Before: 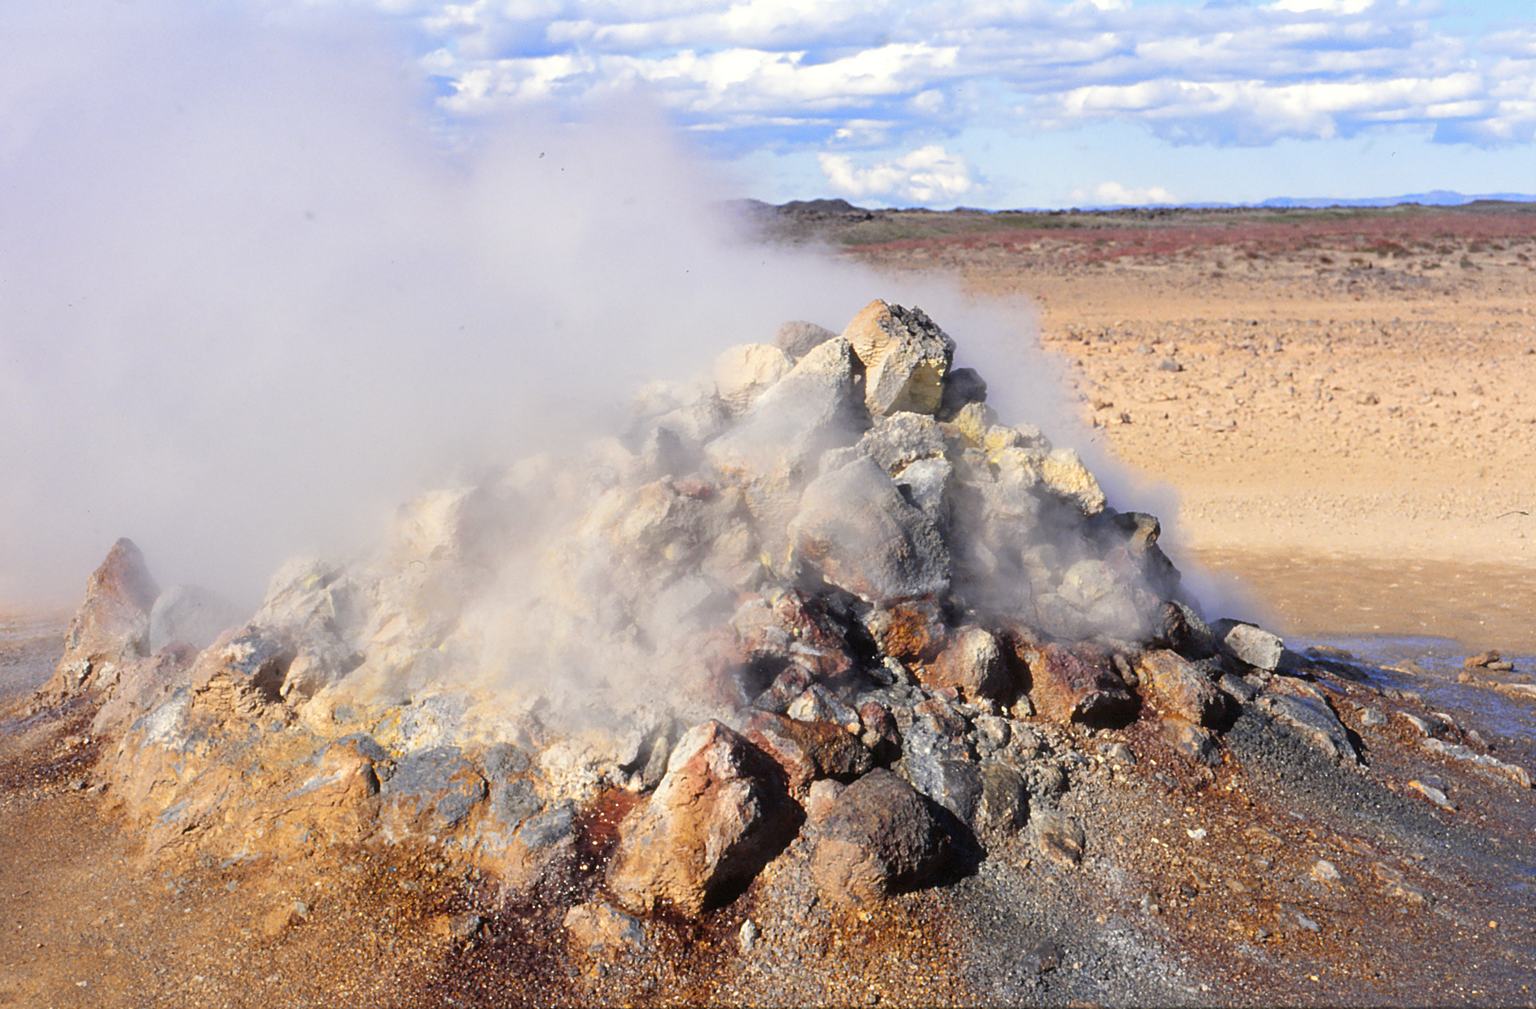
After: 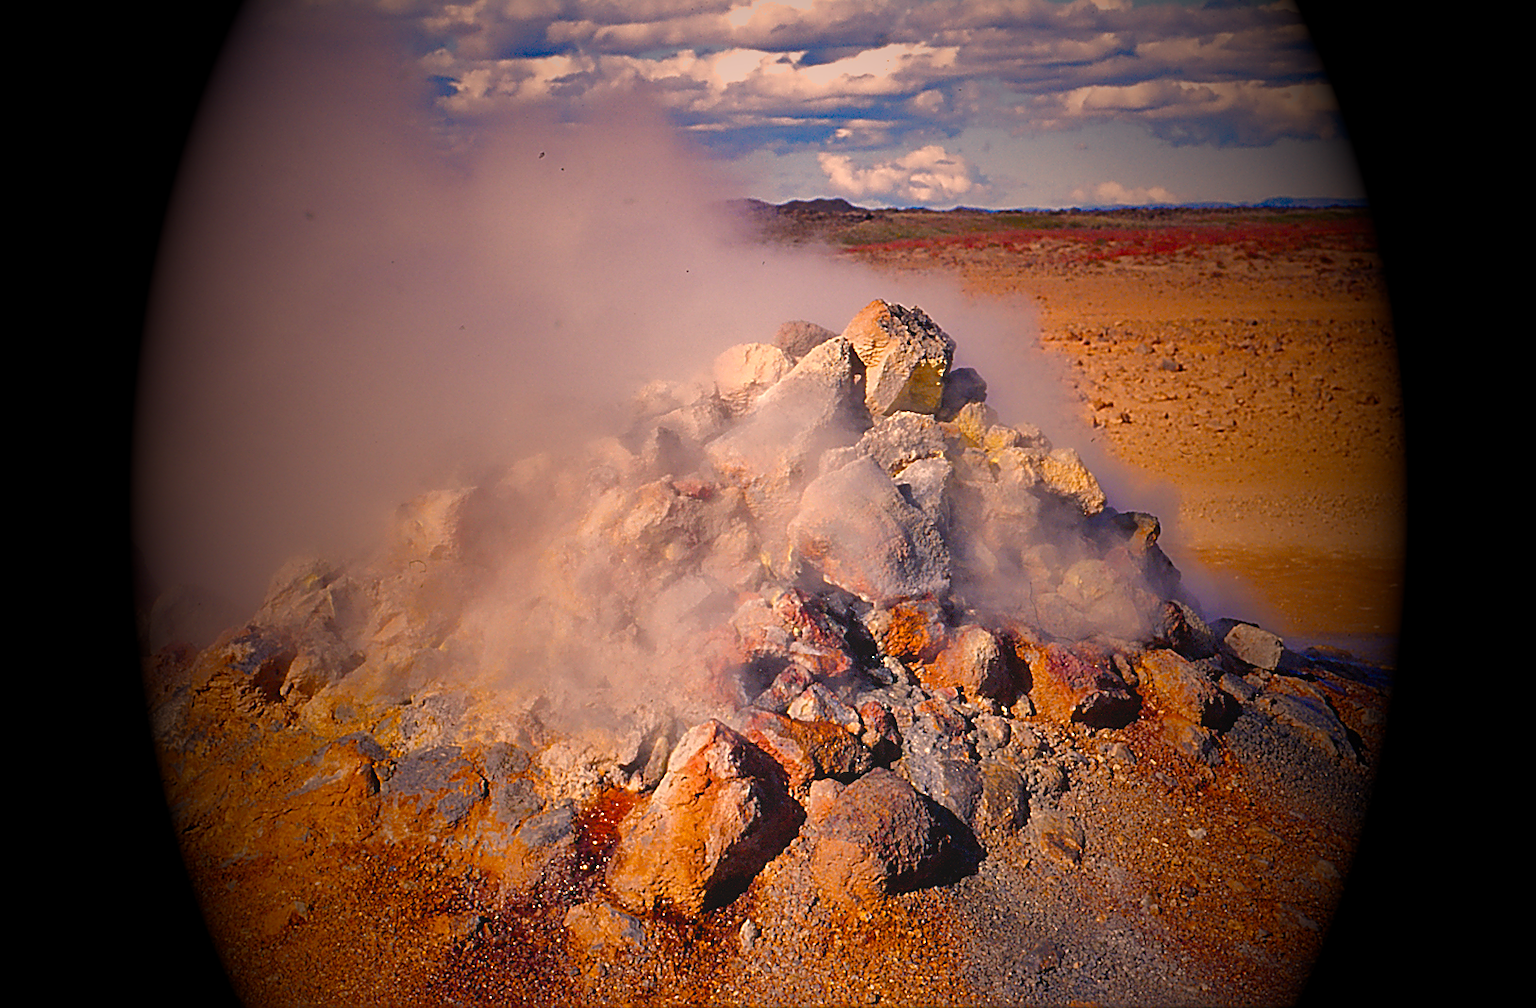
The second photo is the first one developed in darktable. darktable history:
vignetting: fall-off start 15.9%, fall-off radius 100%, brightness -1, saturation 0.5, width/height ratio 0.719
tone equalizer: -8 EV 0.25 EV, -7 EV 0.417 EV, -6 EV 0.417 EV, -5 EV 0.25 EV, -3 EV -0.25 EV, -2 EV -0.417 EV, -1 EV -0.417 EV, +0 EV -0.25 EV, edges refinement/feathering 500, mask exposure compensation -1.57 EV, preserve details guided filter
white balance: red 1.127, blue 0.943
color balance rgb: shadows lift › chroma 4.21%, shadows lift › hue 252.22°, highlights gain › chroma 1.36%, highlights gain › hue 50.24°, perceptual saturation grading › mid-tones 6.33%, perceptual saturation grading › shadows 72.44%, perceptual brilliance grading › highlights 11.59%, contrast 5.05%
base curve: curves: ch0 [(0, 0) (0.262, 0.32) (0.722, 0.705) (1, 1)]
shadows and highlights: shadows 60, highlights -60.23, soften with gaussian
contrast brightness saturation: contrast -0.15, brightness 0.05, saturation -0.12
sharpen: amount 1
